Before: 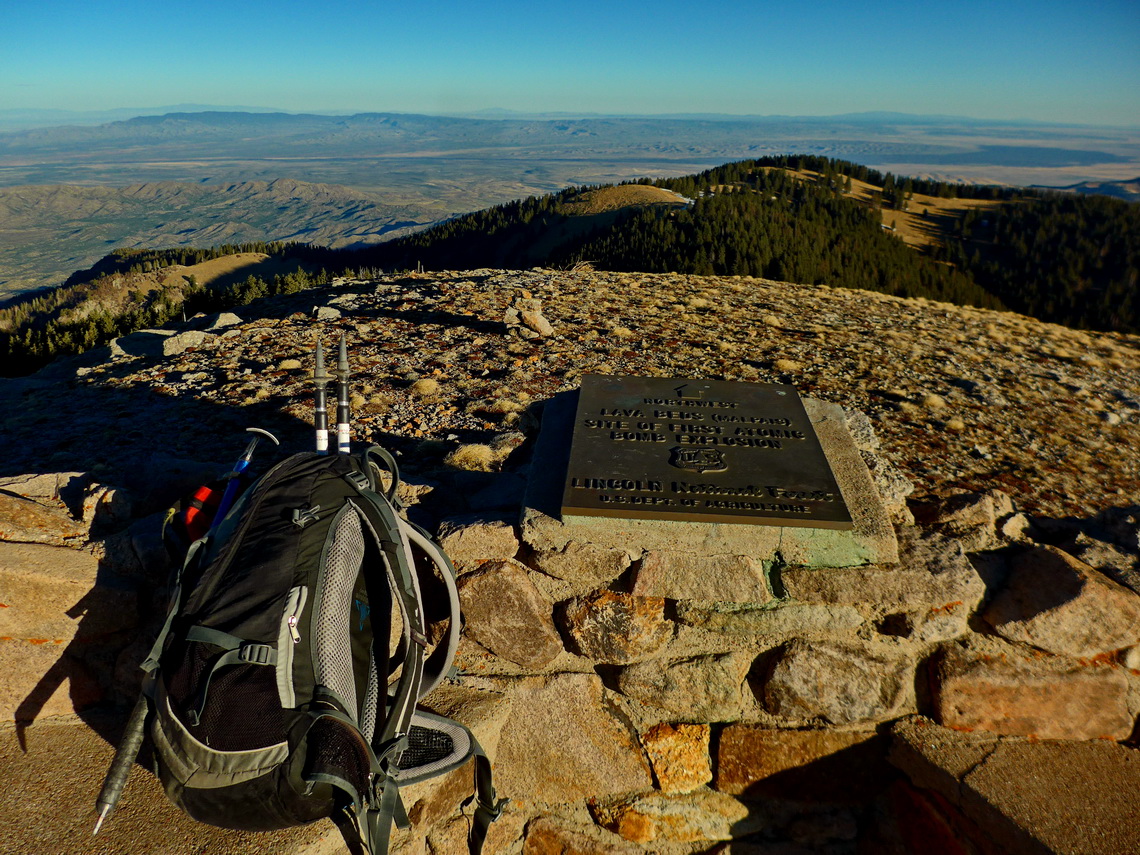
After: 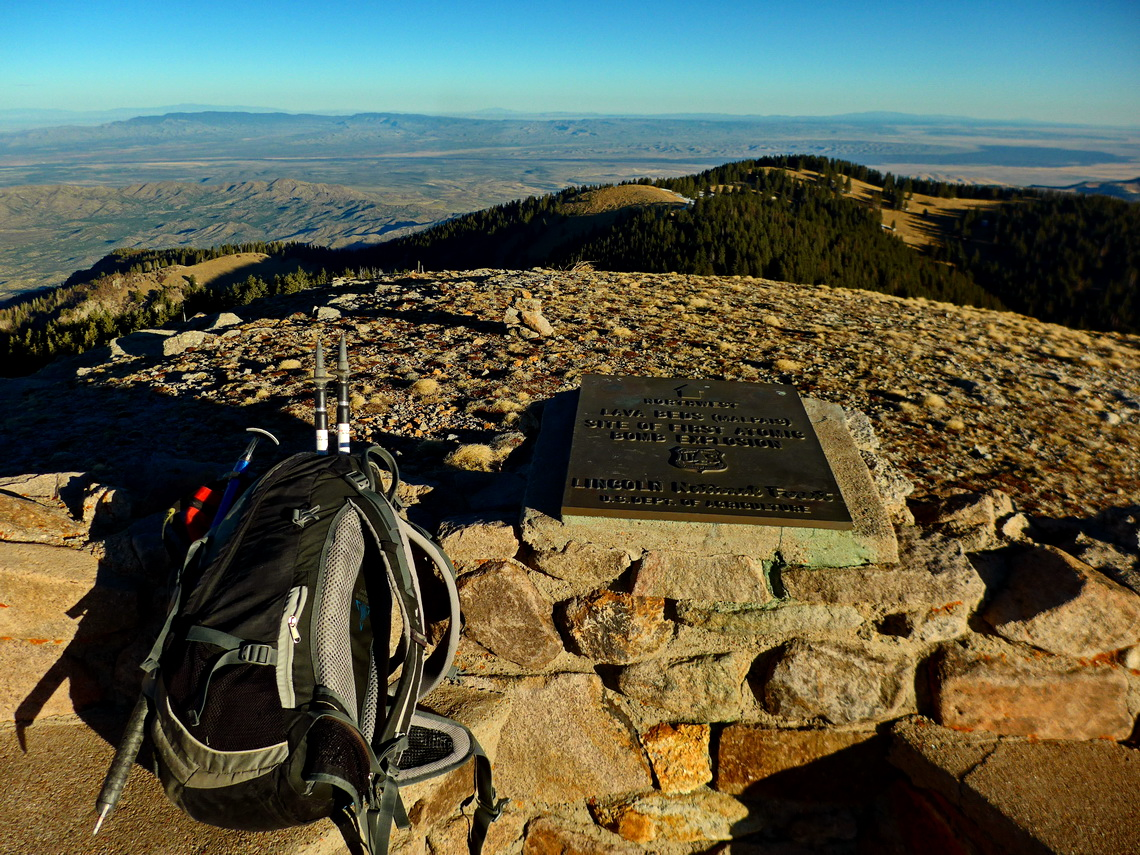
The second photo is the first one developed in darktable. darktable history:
tone equalizer: -8 EV -0.456 EV, -7 EV -0.405 EV, -6 EV -0.303 EV, -5 EV -0.19 EV, -3 EV 0.25 EV, -2 EV 0.323 EV, -1 EV 0.398 EV, +0 EV 0.438 EV
